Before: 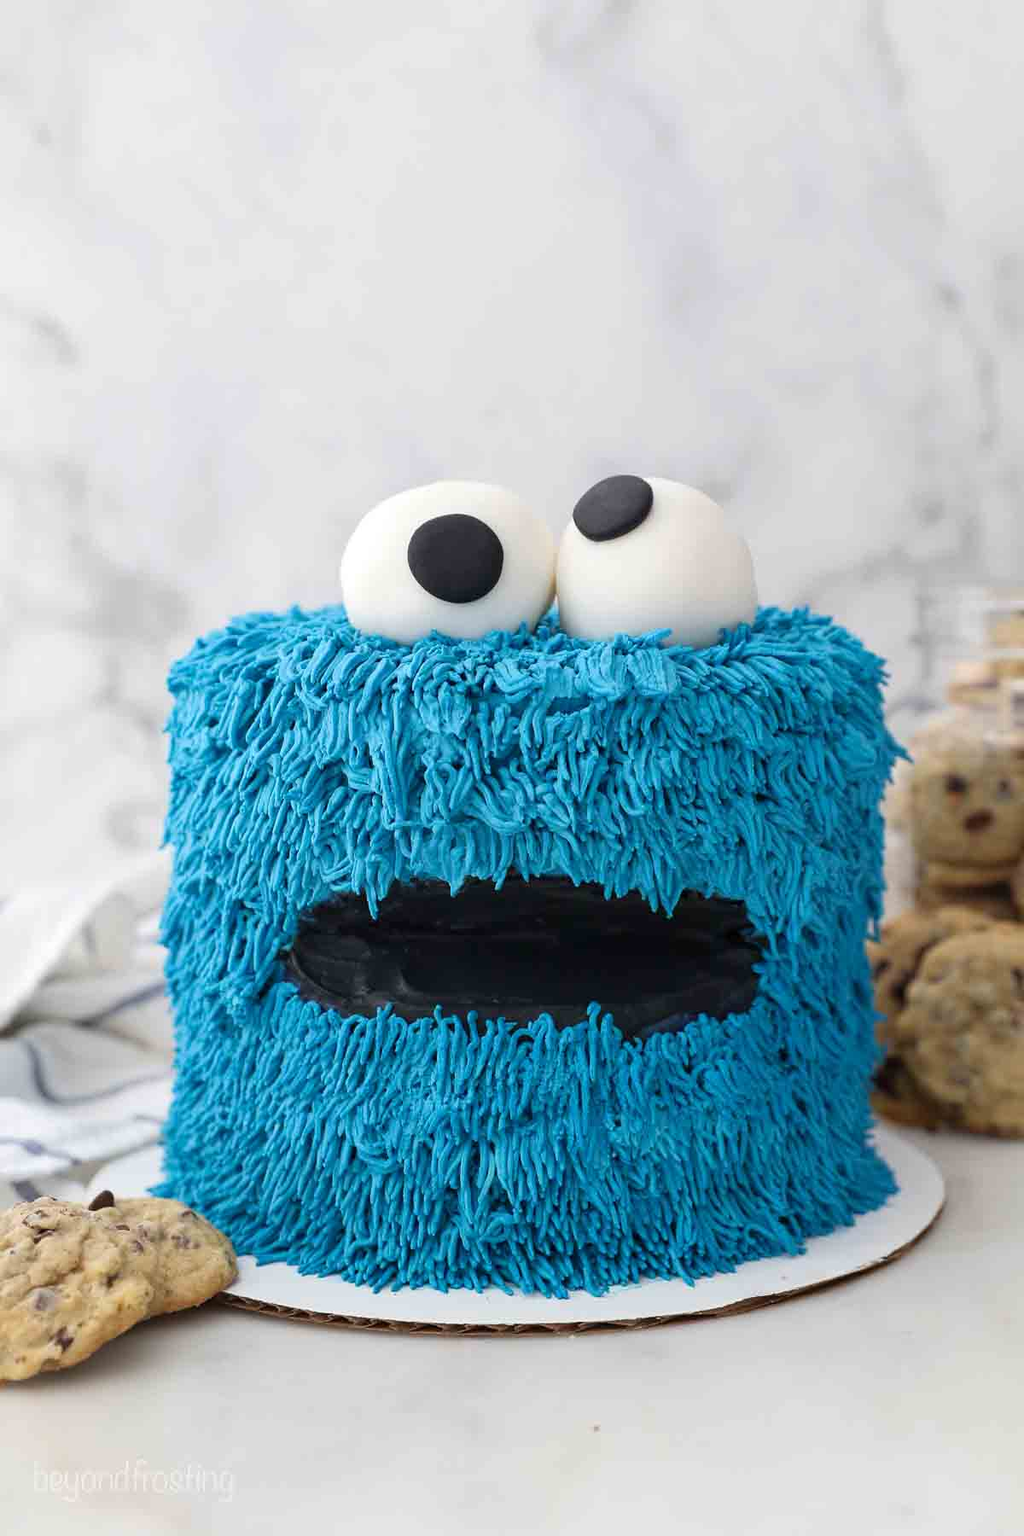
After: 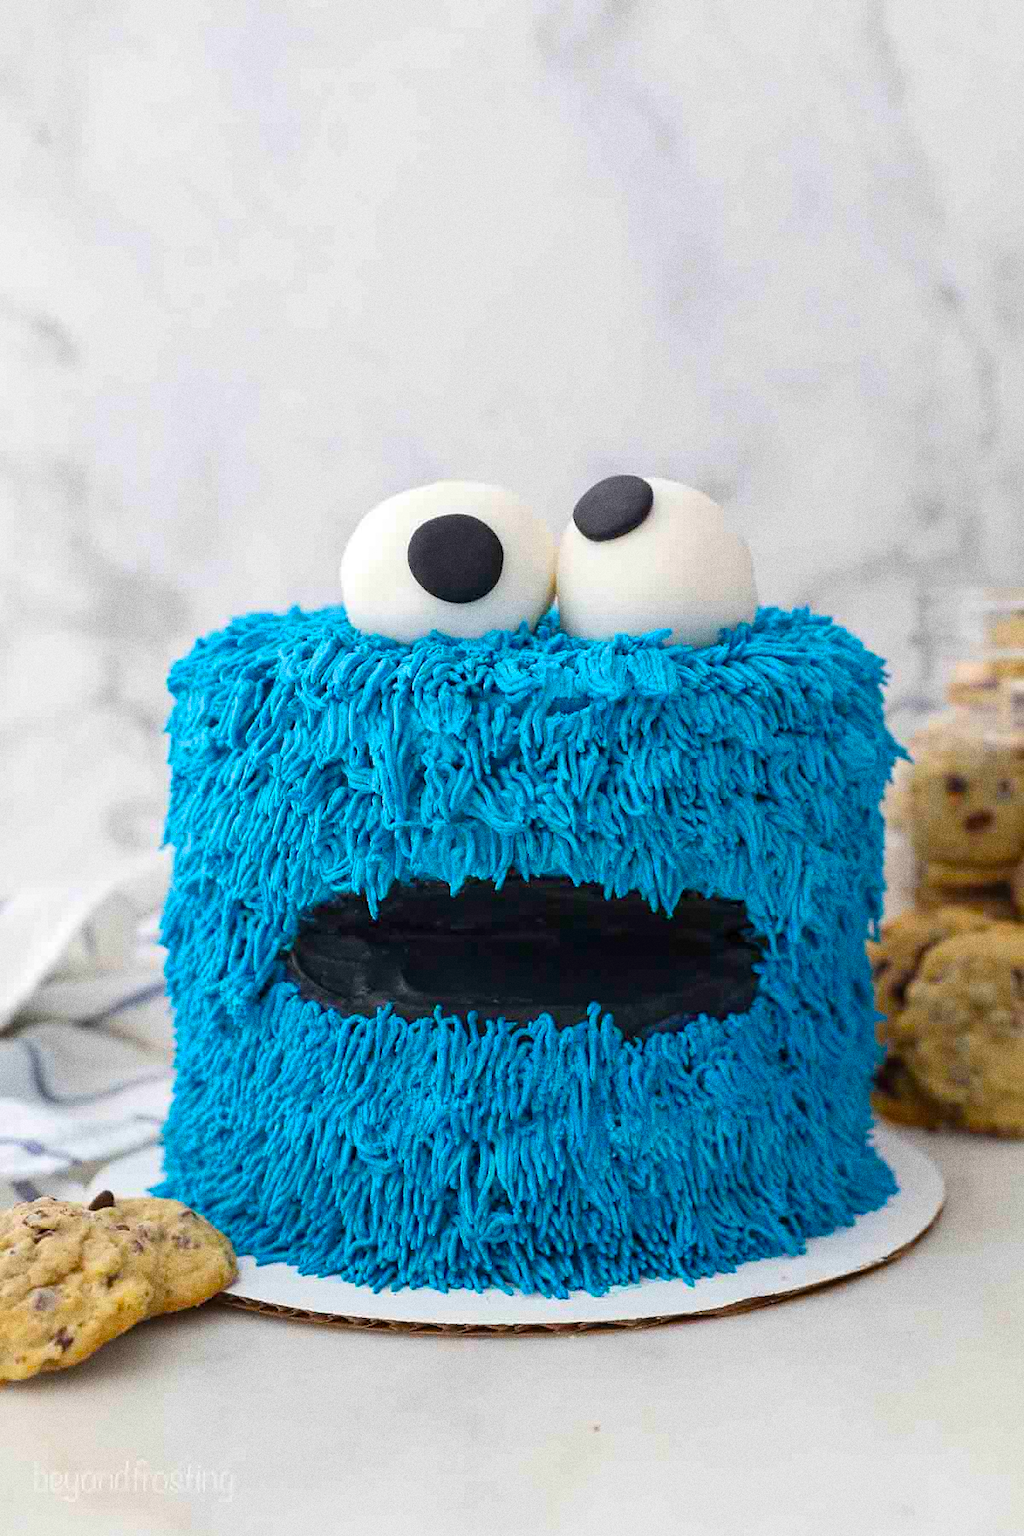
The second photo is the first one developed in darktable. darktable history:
grain: coarseness 0.09 ISO, strength 40%
color balance rgb: perceptual saturation grading › global saturation 30%, global vibrance 20%
